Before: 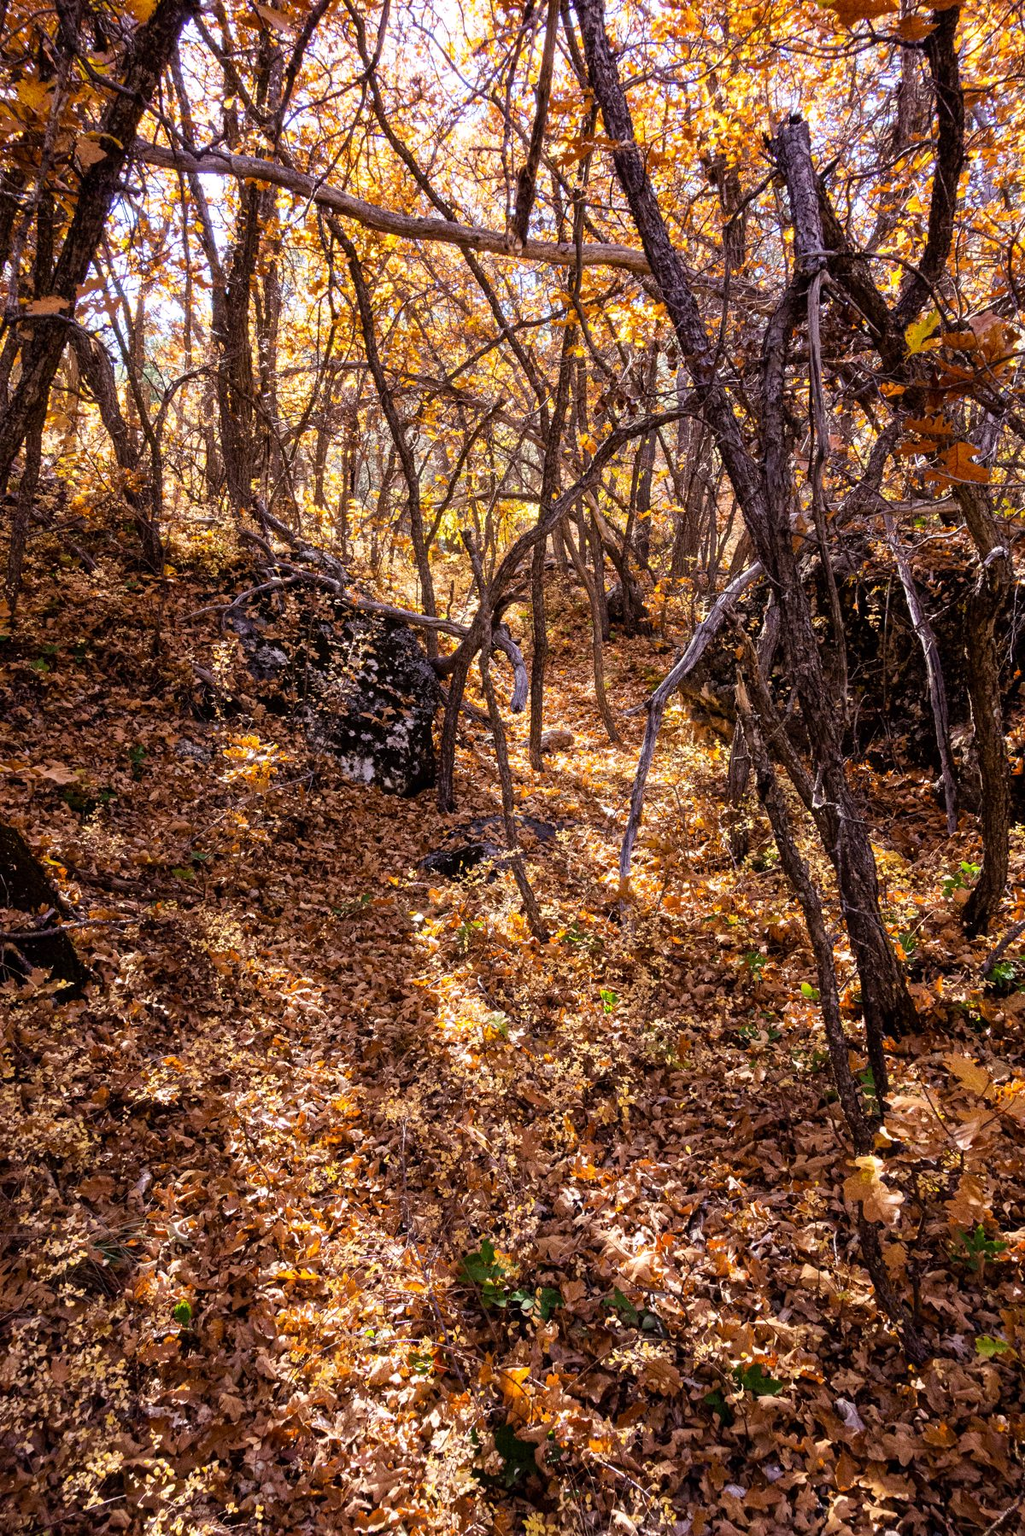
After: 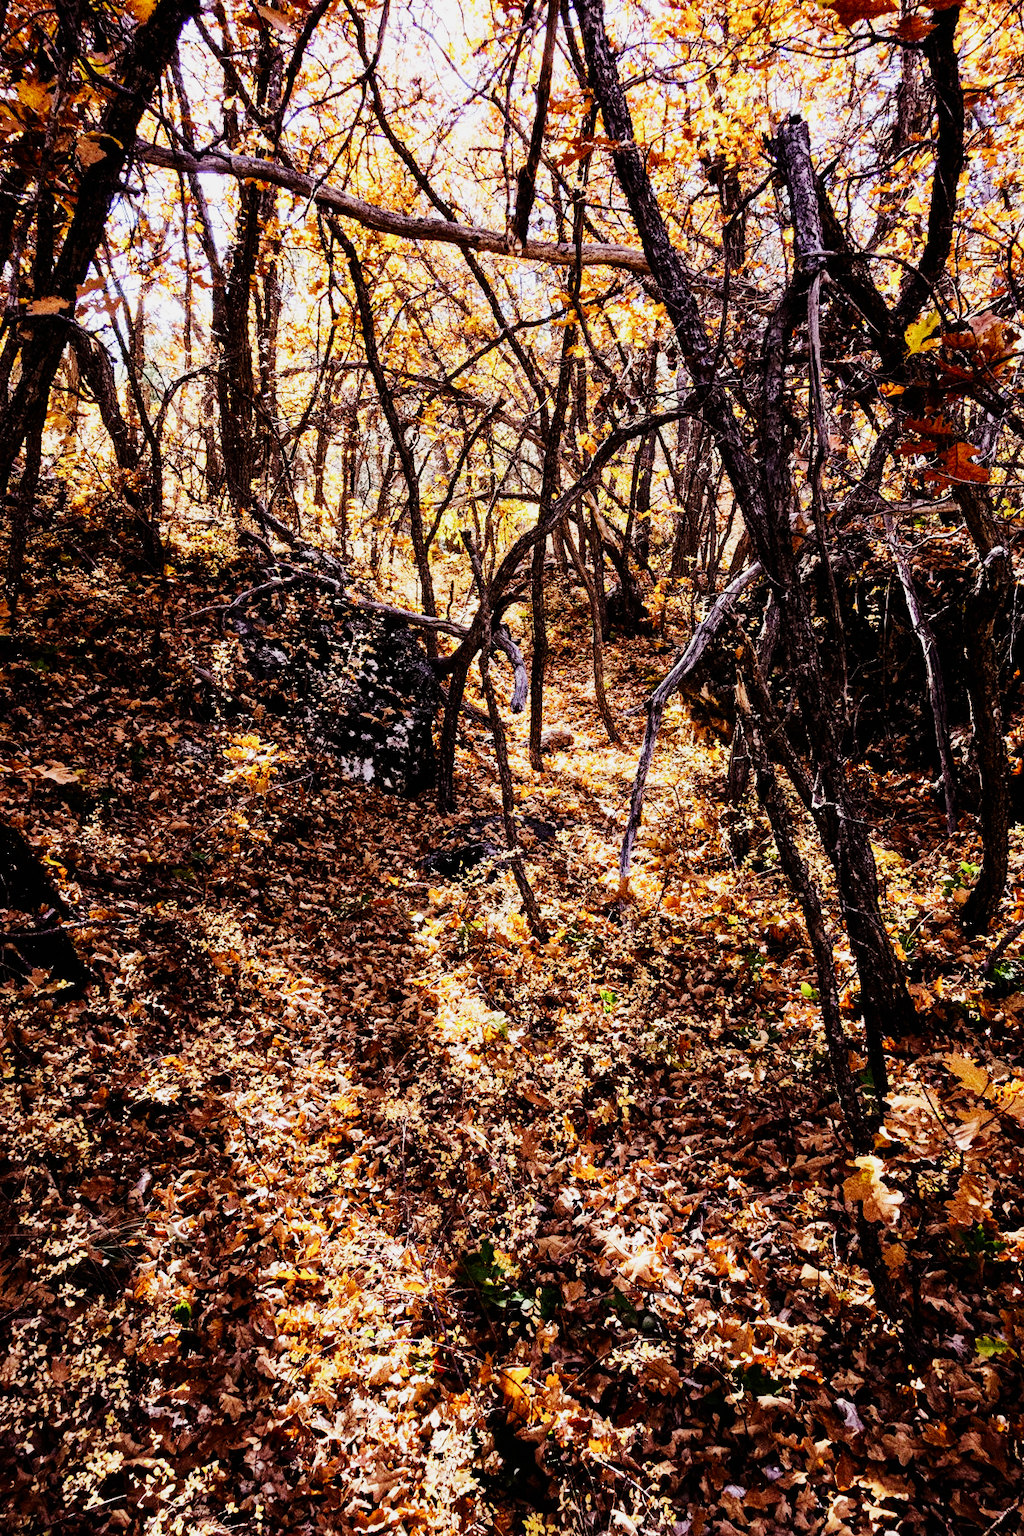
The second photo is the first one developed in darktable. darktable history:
sigmoid: contrast 1.8, skew -0.2, preserve hue 0%, red attenuation 0.1, red rotation 0.035, green attenuation 0.1, green rotation -0.017, blue attenuation 0.15, blue rotation -0.052, base primaries Rec2020
tone equalizer: -8 EV -0.75 EV, -7 EV -0.7 EV, -6 EV -0.6 EV, -5 EV -0.4 EV, -3 EV 0.4 EV, -2 EV 0.6 EV, -1 EV 0.7 EV, +0 EV 0.75 EV, edges refinement/feathering 500, mask exposure compensation -1.57 EV, preserve details no
